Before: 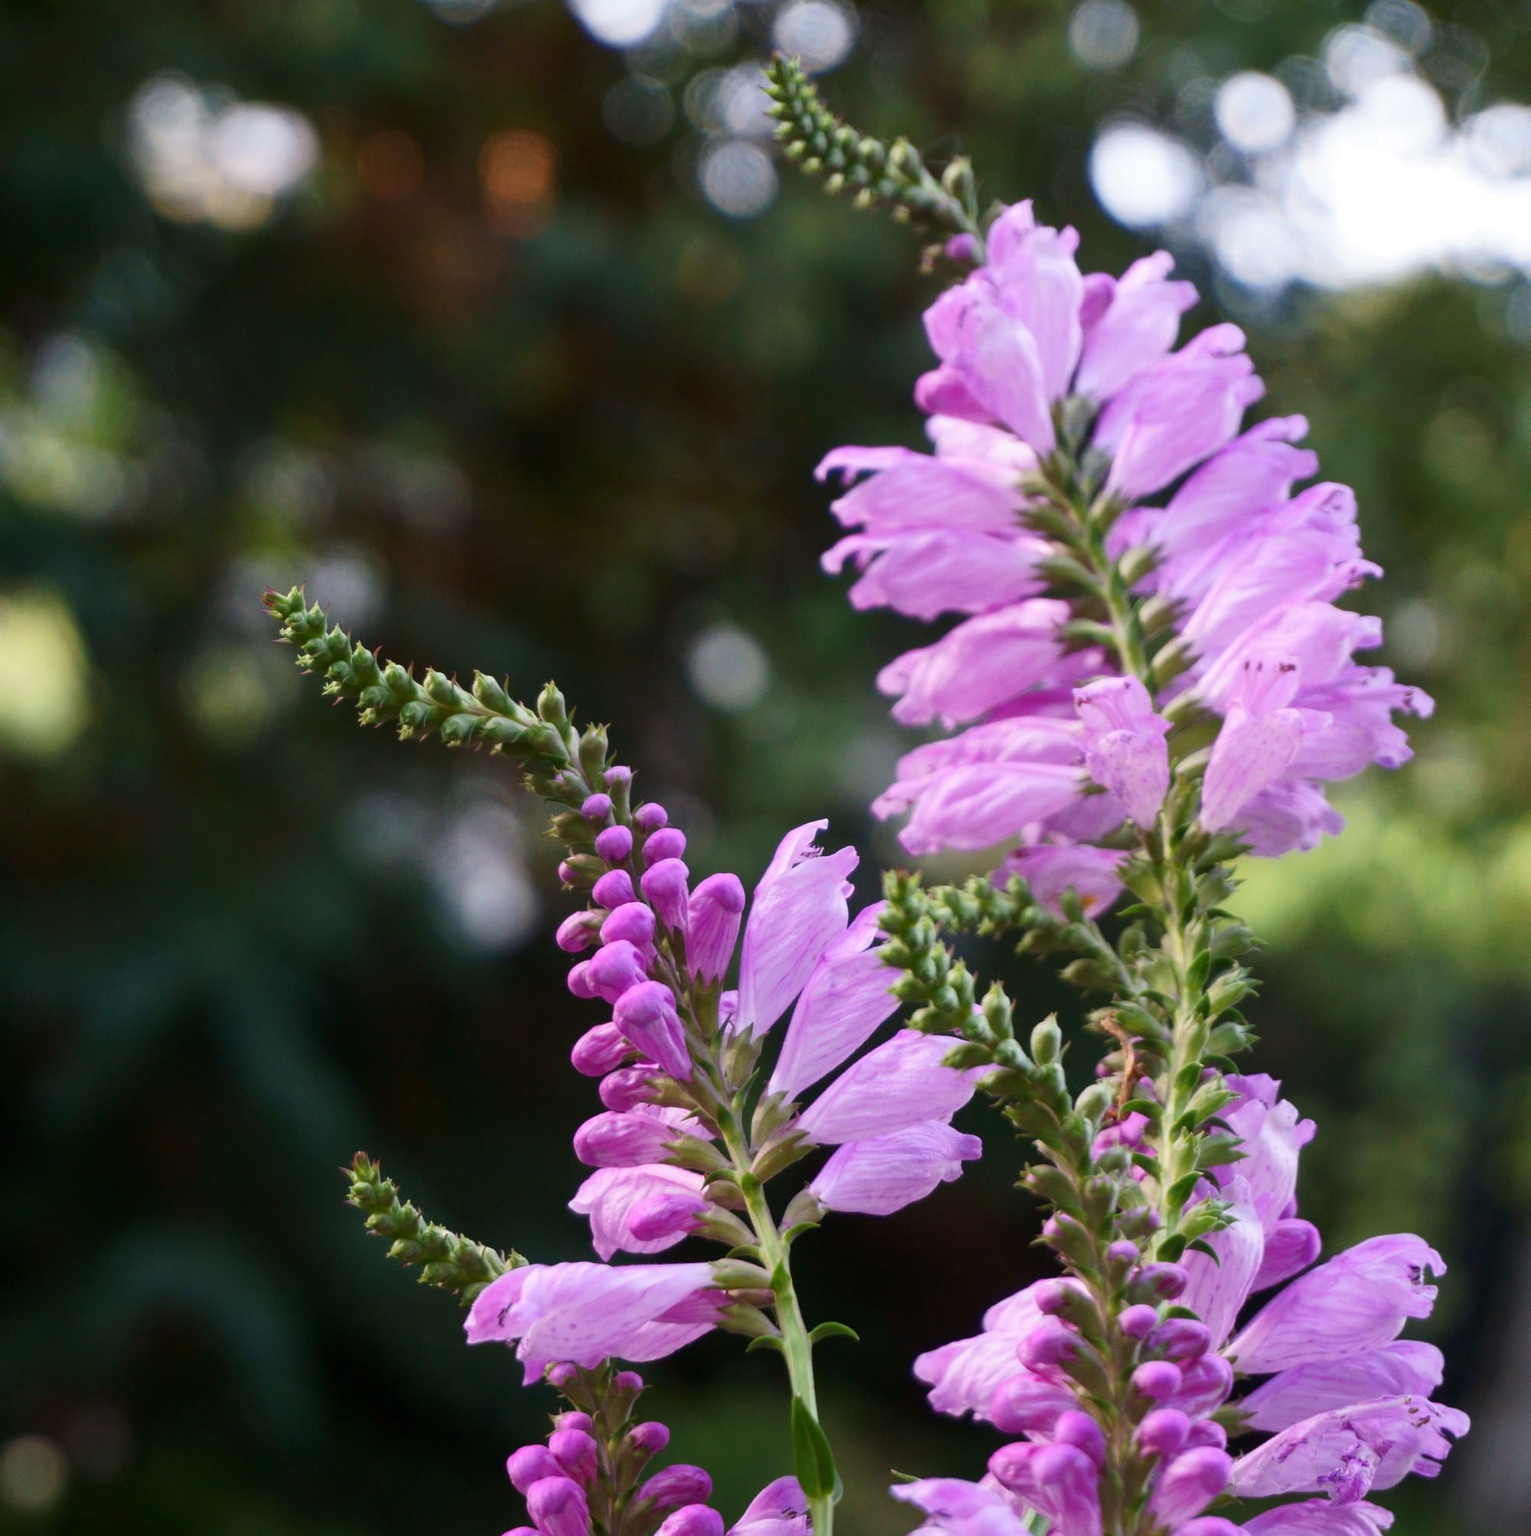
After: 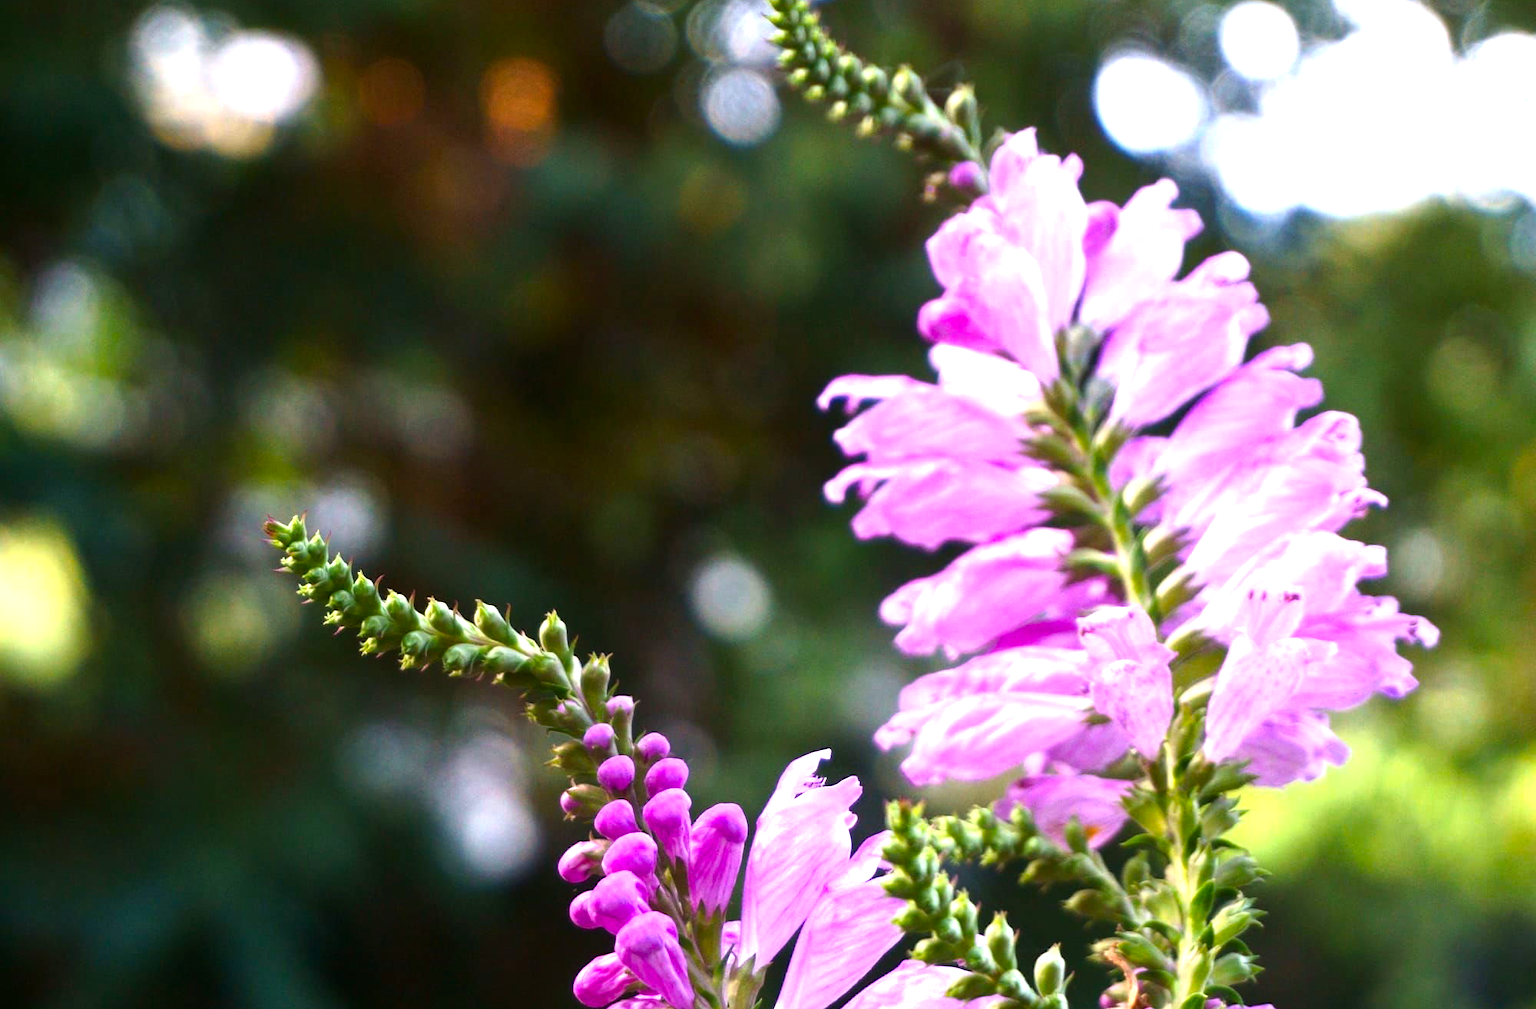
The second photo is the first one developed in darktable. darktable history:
crop and rotate: top 4.756%, bottom 29.698%
exposure: black level correction 0, exposure 0.701 EV, compensate highlight preservation false
color balance rgb: perceptual saturation grading › global saturation 18.005%, perceptual brilliance grading › global brilliance 3.013%, perceptual brilliance grading › highlights -3.26%, perceptual brilliance grading › shadows 3.084%, global vibrance 25.125%, contrast 20.512%
